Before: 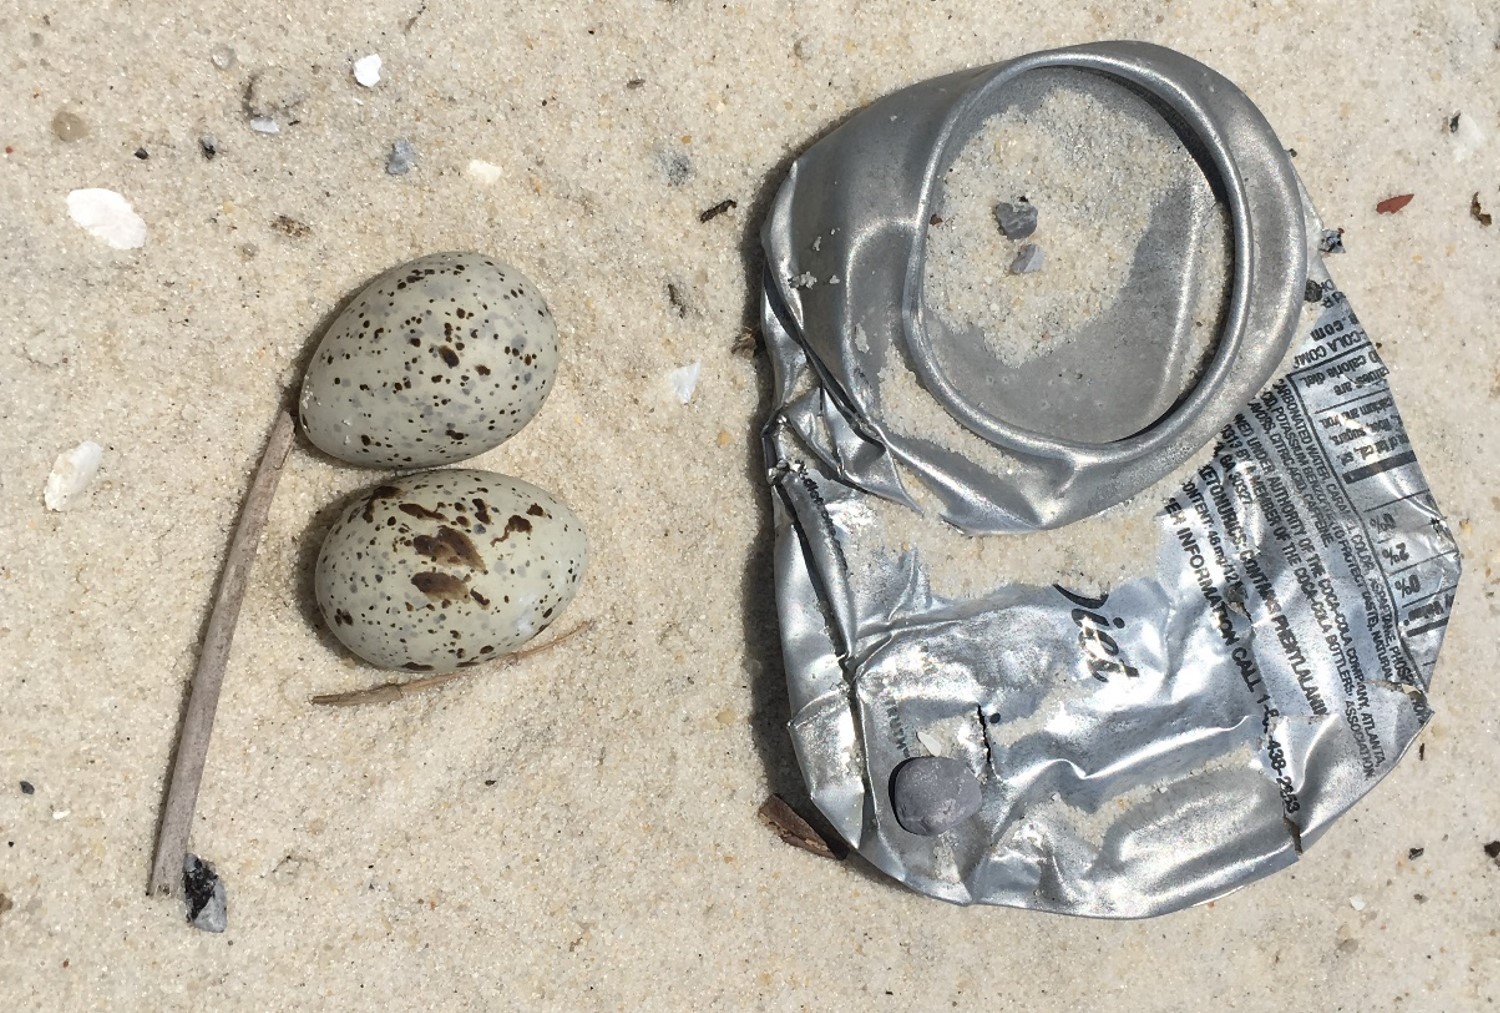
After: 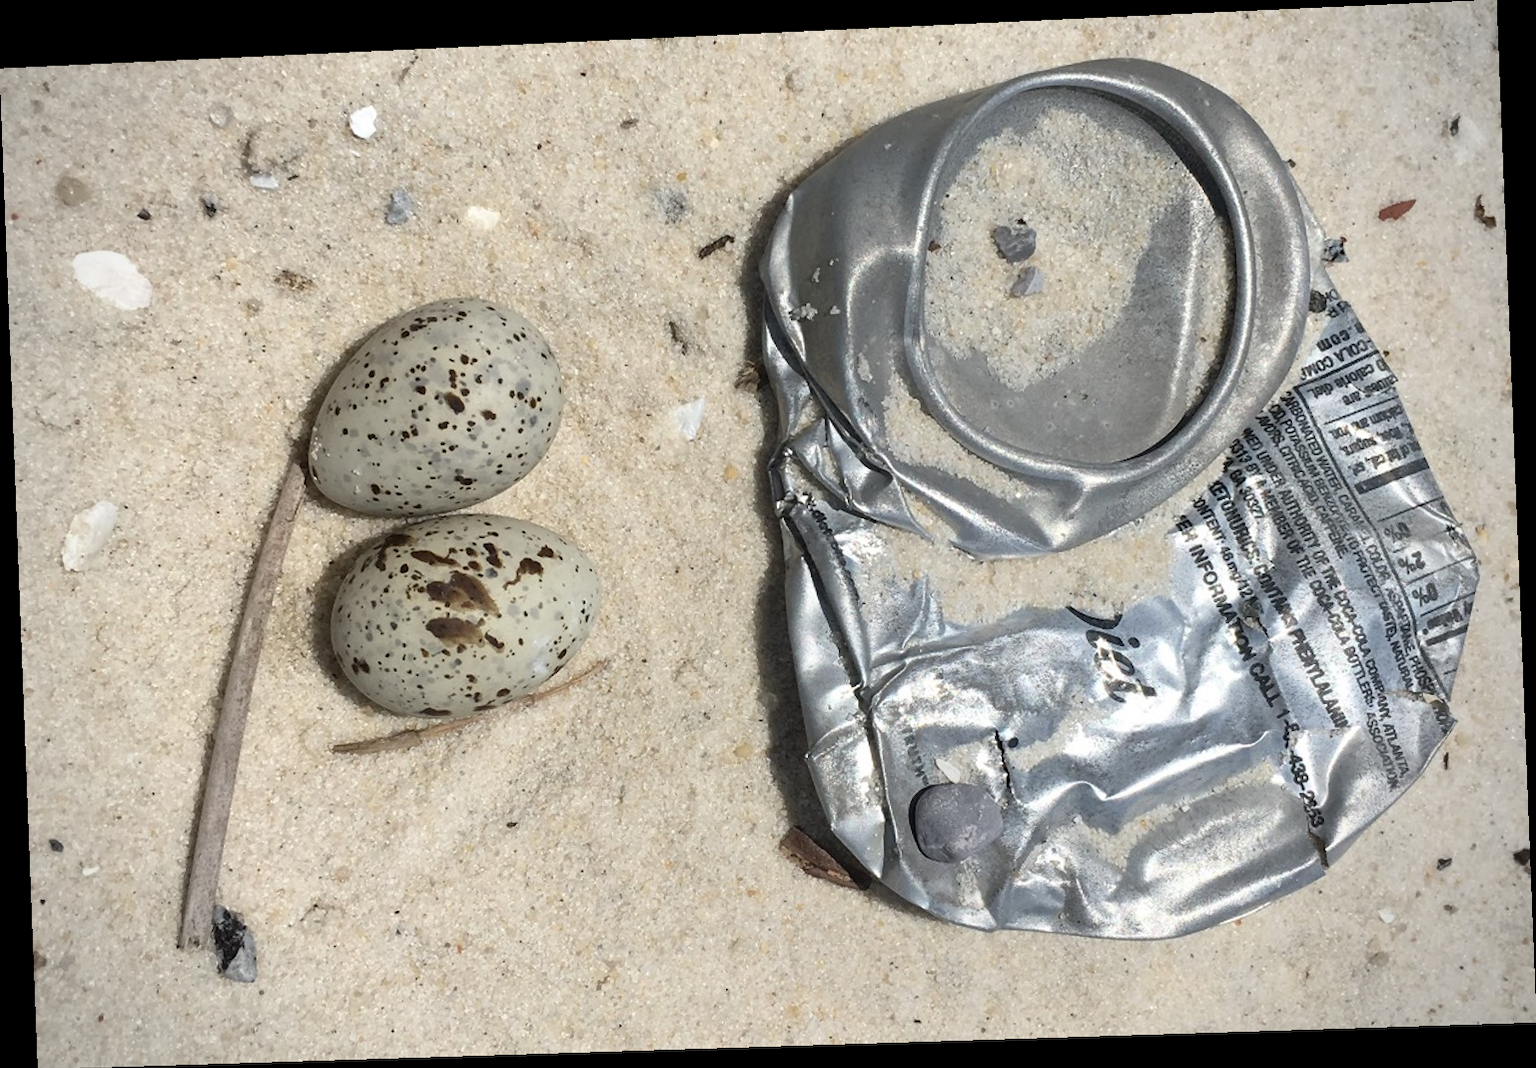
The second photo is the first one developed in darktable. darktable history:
rotate and perspective: rotation -2.22°, lens shift (horizontal) -0.022, automatic cropping off
vignetting: on, module defaults
